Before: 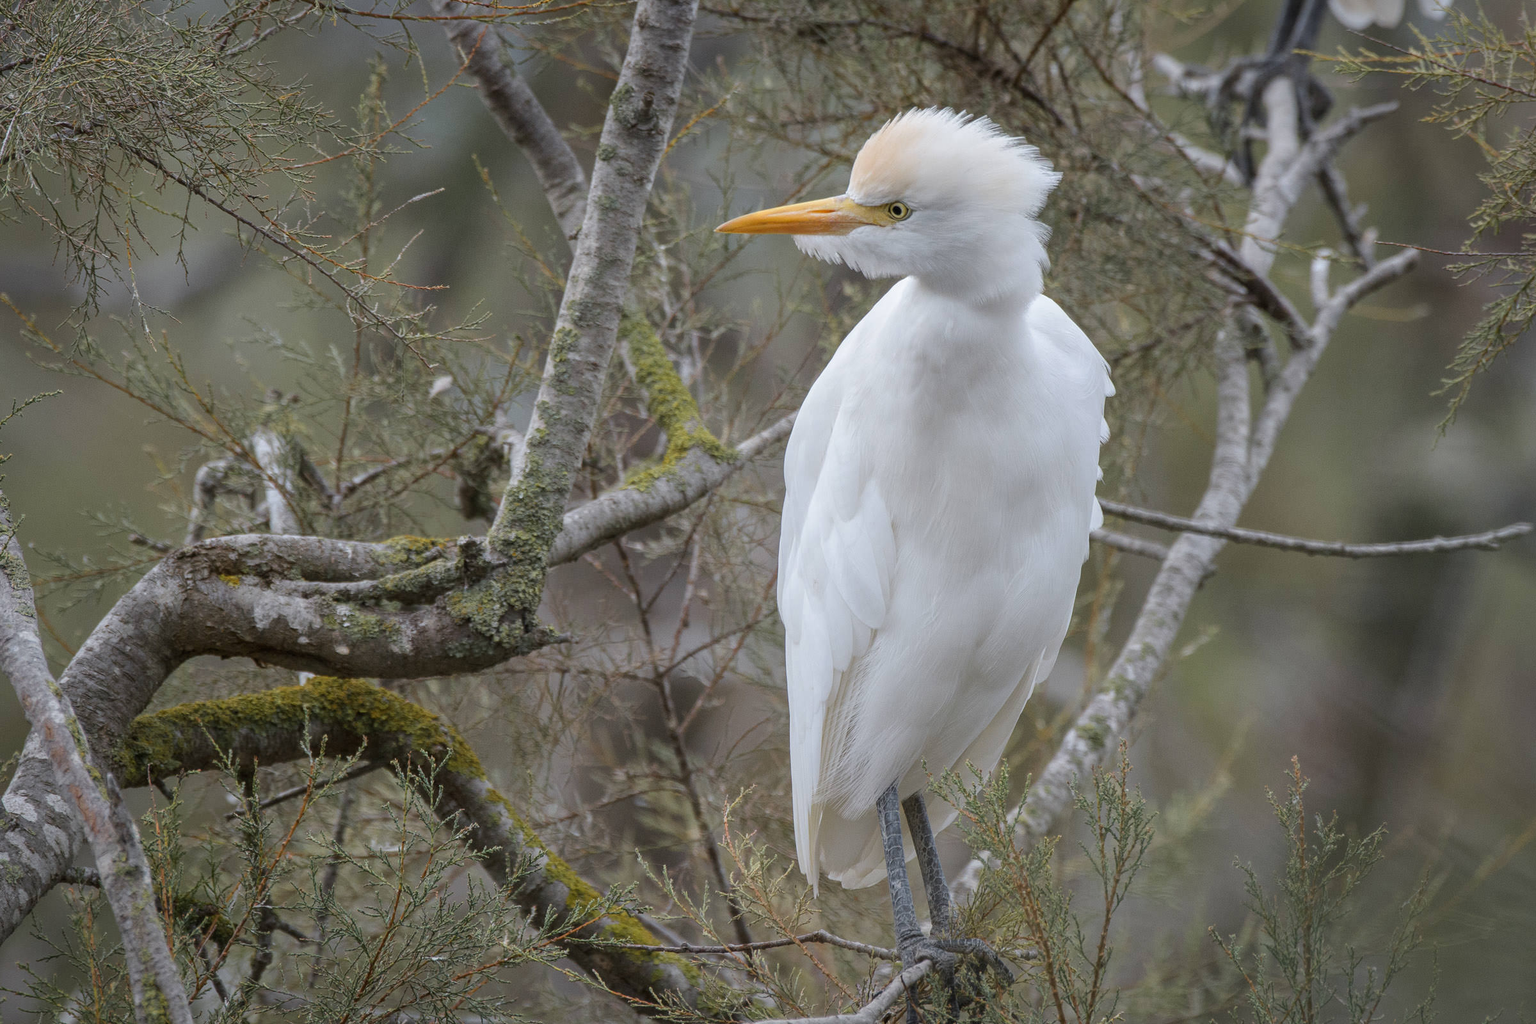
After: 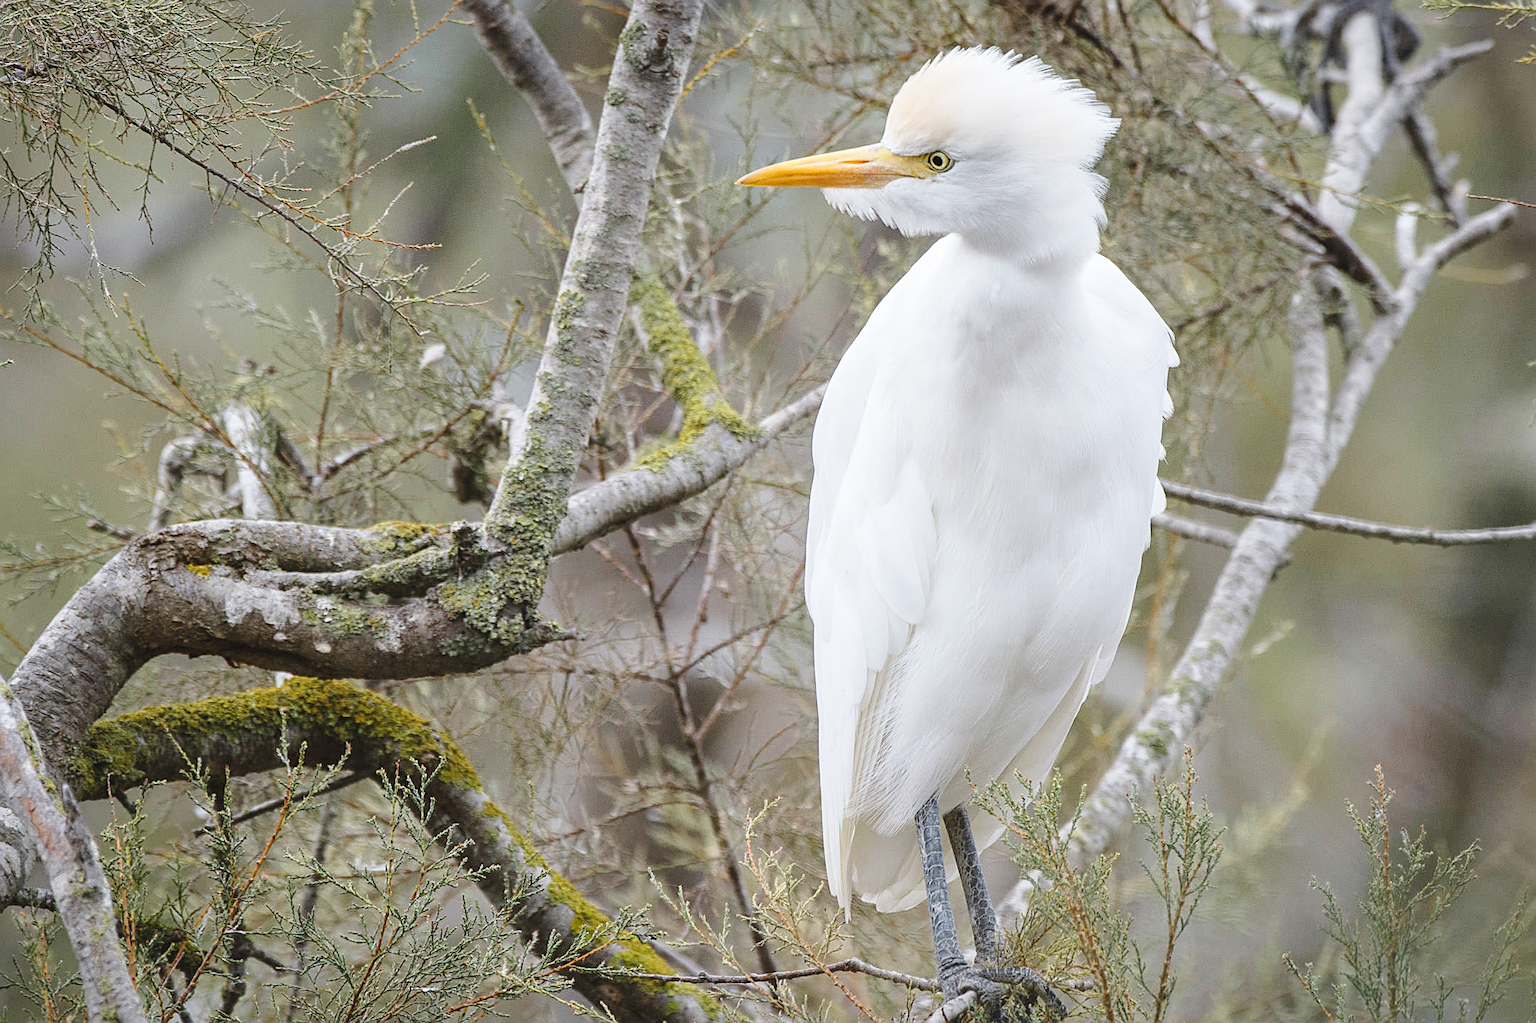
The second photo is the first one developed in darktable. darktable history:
crop: left 3.305%, top 6.436%, right 6.389%, bottom 3.258%
exposure: black level correction -0.005, exposure 0.054 EV, compensate highlight preservation false
base curve: curves: ch0 [(0, 0) (0.028, 0.03) (0.121, 0.232) (0.46, 0.748) (0.859, 0.968) (1, 1)], preserve colors none
sharpen: amount 0.55
